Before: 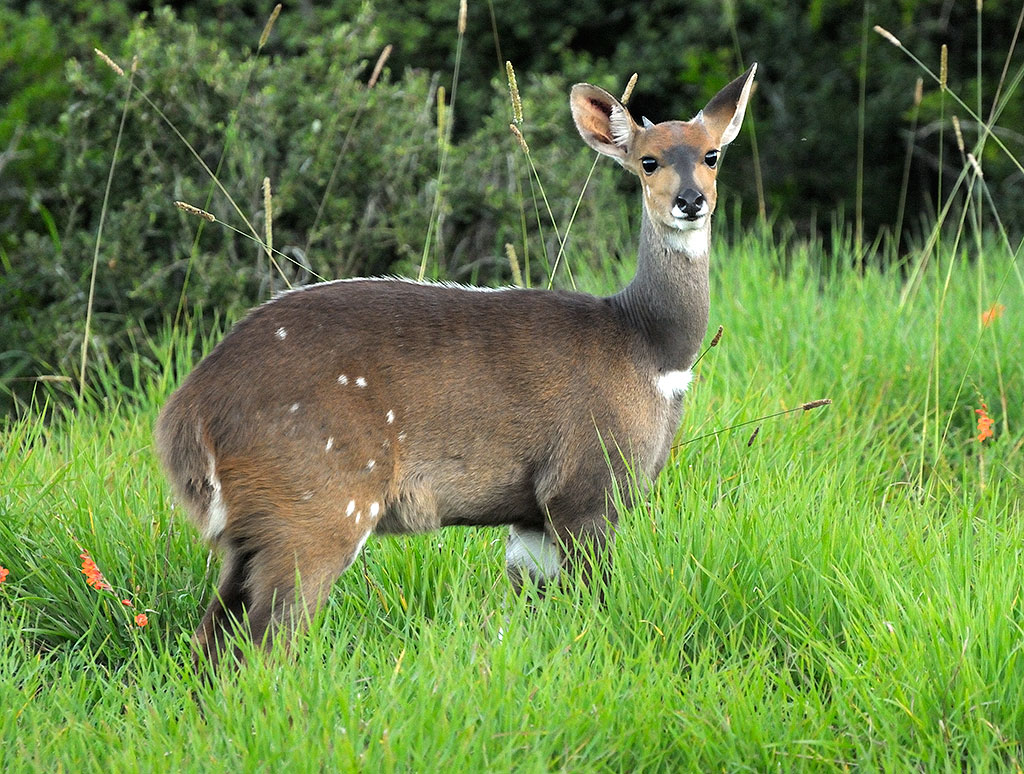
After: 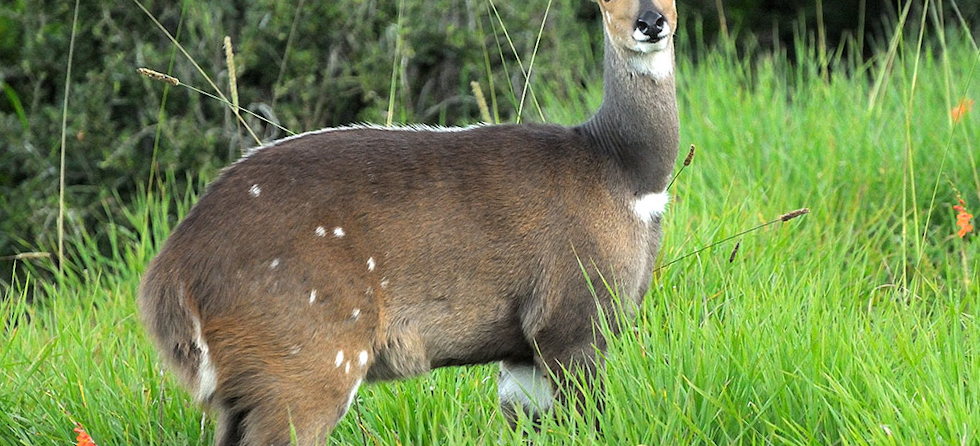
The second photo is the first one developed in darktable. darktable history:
crop: top 16.727%, bottom 16.727%
rotate and perspective: rotation -5°, crop left 0.05, crop right 0.952, crop top 0.11, crop bottom 0.89
